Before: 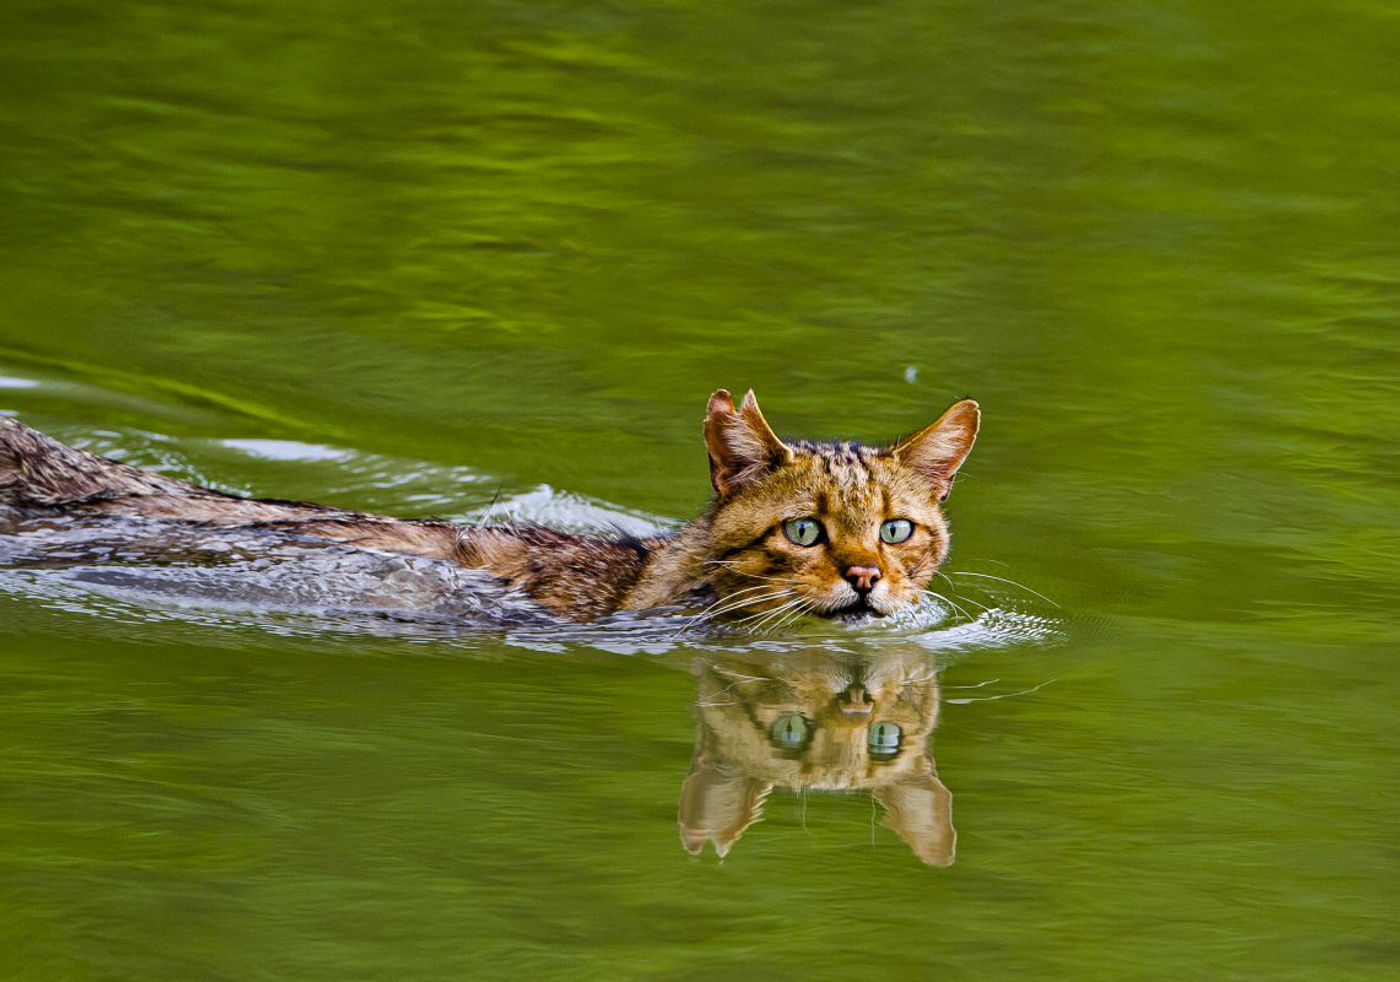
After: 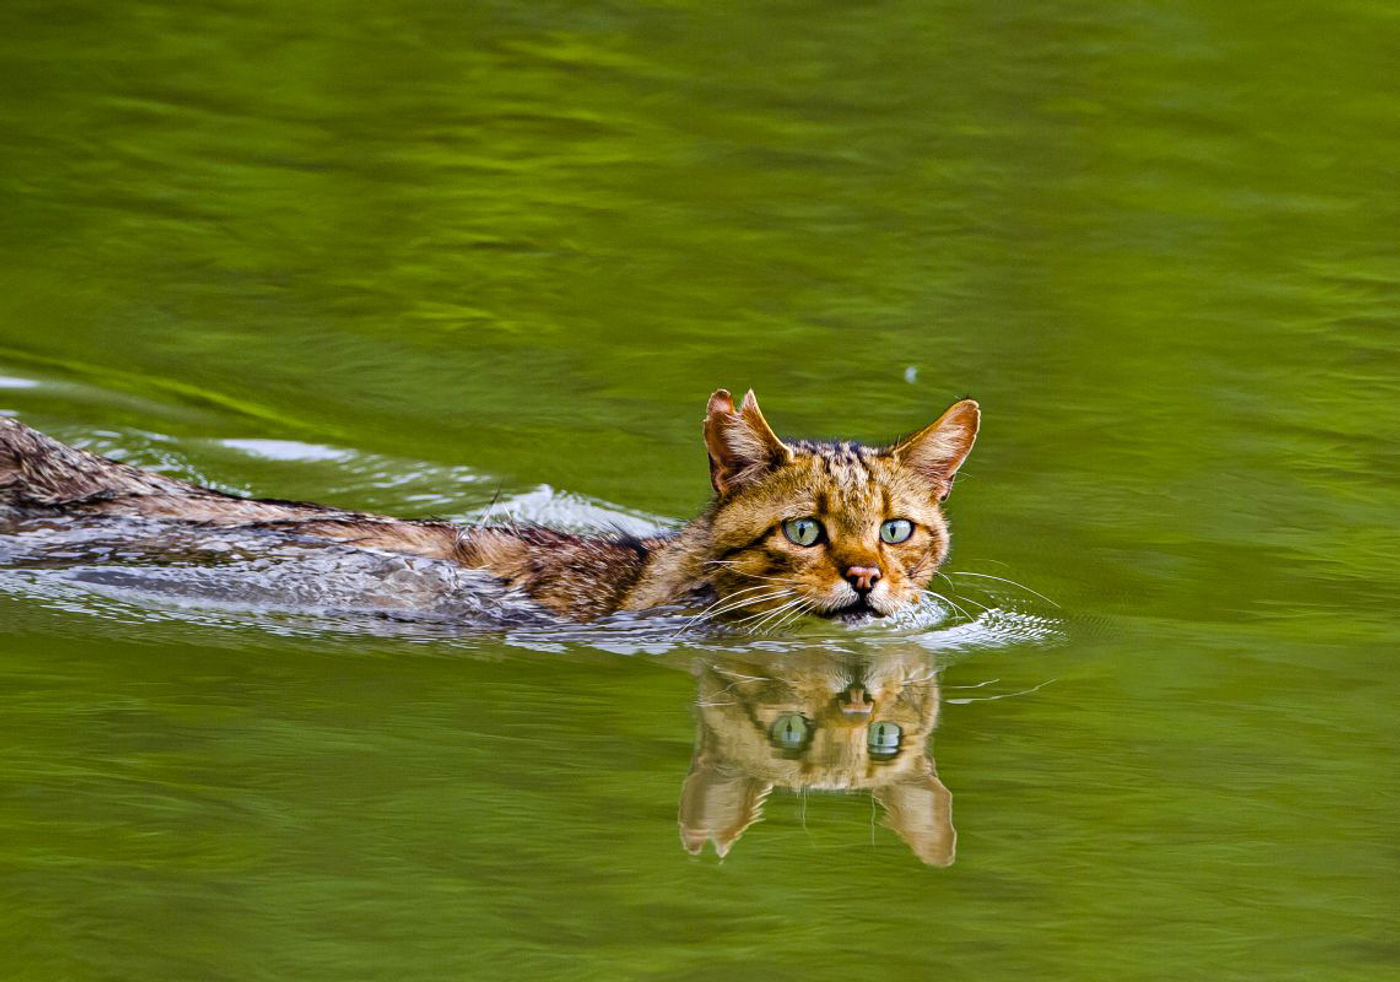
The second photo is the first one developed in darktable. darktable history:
exposure: exposure 0.134 EV, compensate highlight preservation false
